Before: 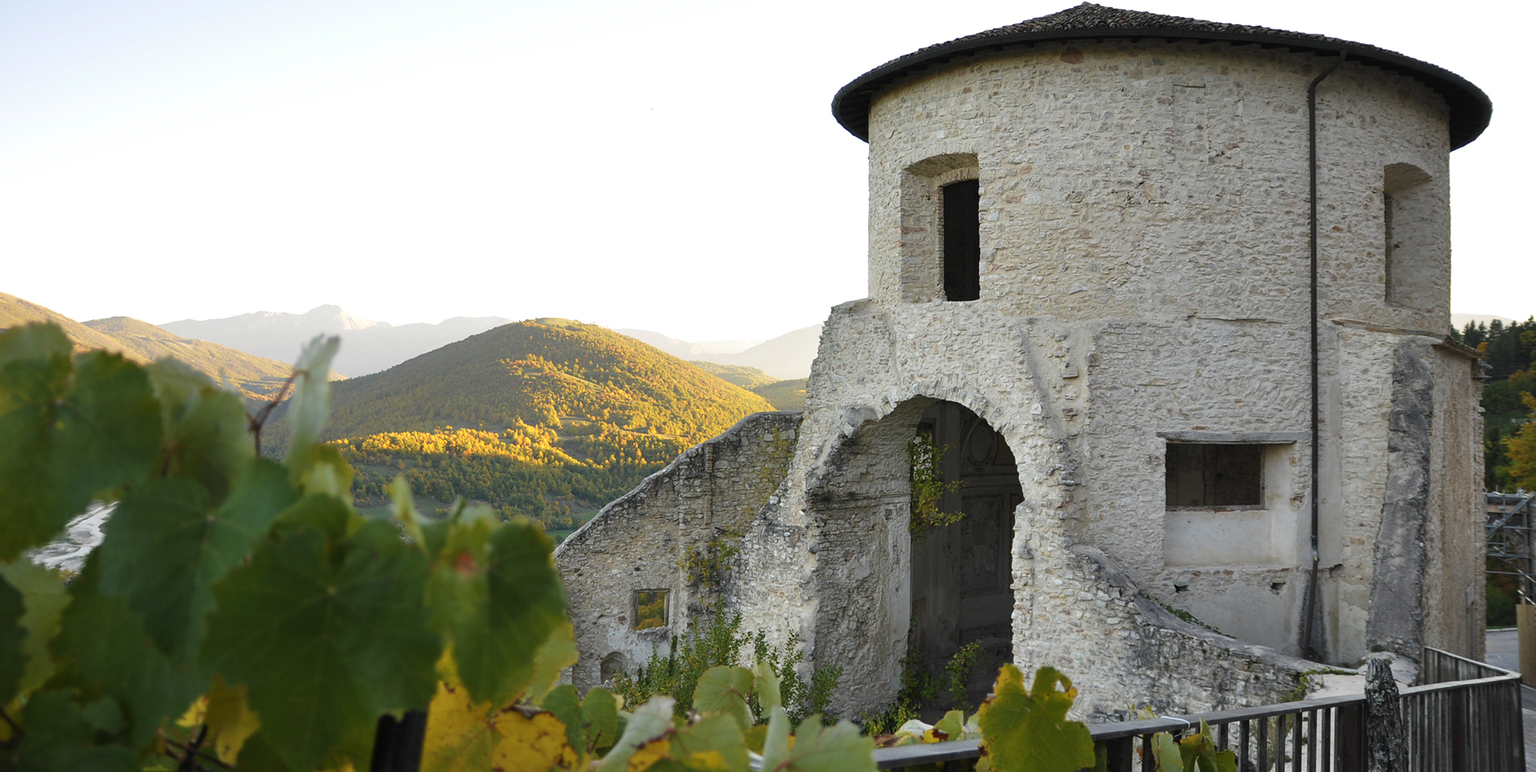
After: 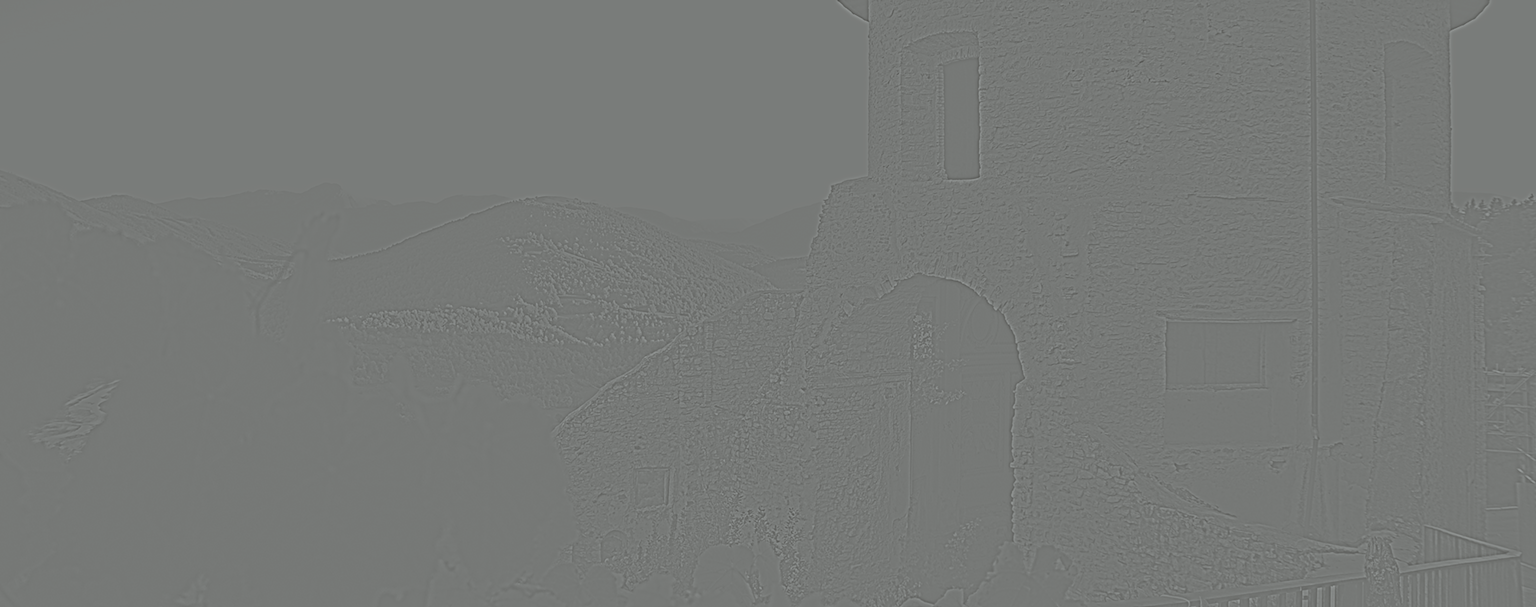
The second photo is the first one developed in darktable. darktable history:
crop and rotate: top 15.774%, bottom 5.506%
tone equalizer: on, module defaults
color balance: lift [1.004, 1.002, 1.002, 0.998], gamma [1, 1.007, 1.002, 0.993], gain [1, 0.977, 1.013, 1.023], contrast -3.64%
white balance: red 1.188, blue 1.11
highpass: sharpness 5.84%, contrast boost 8.44%
